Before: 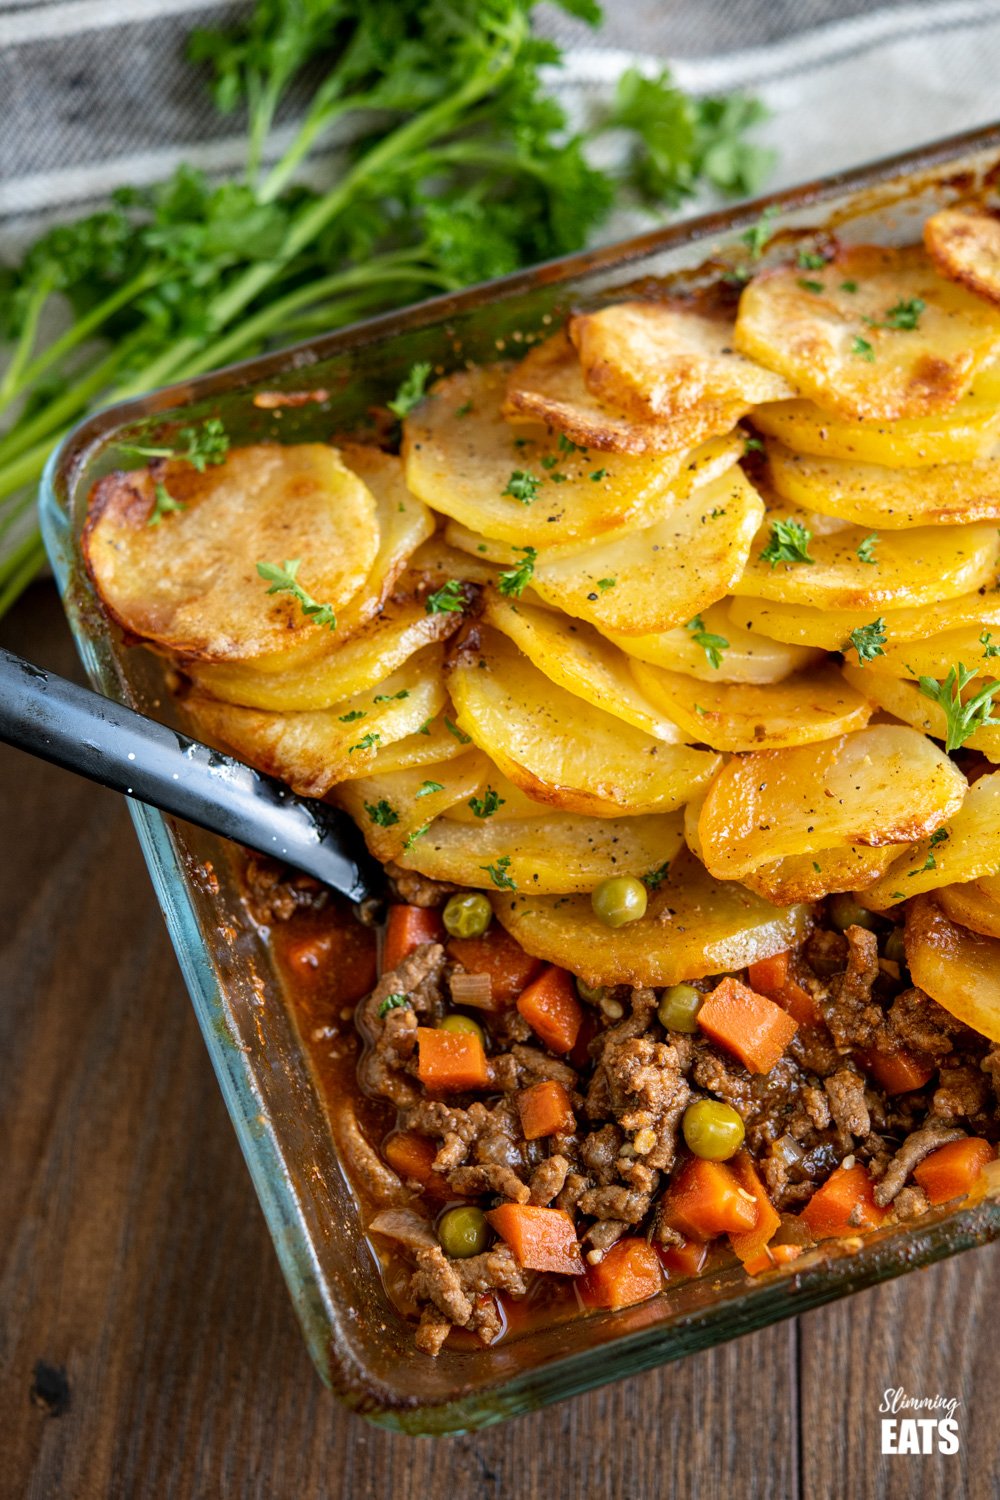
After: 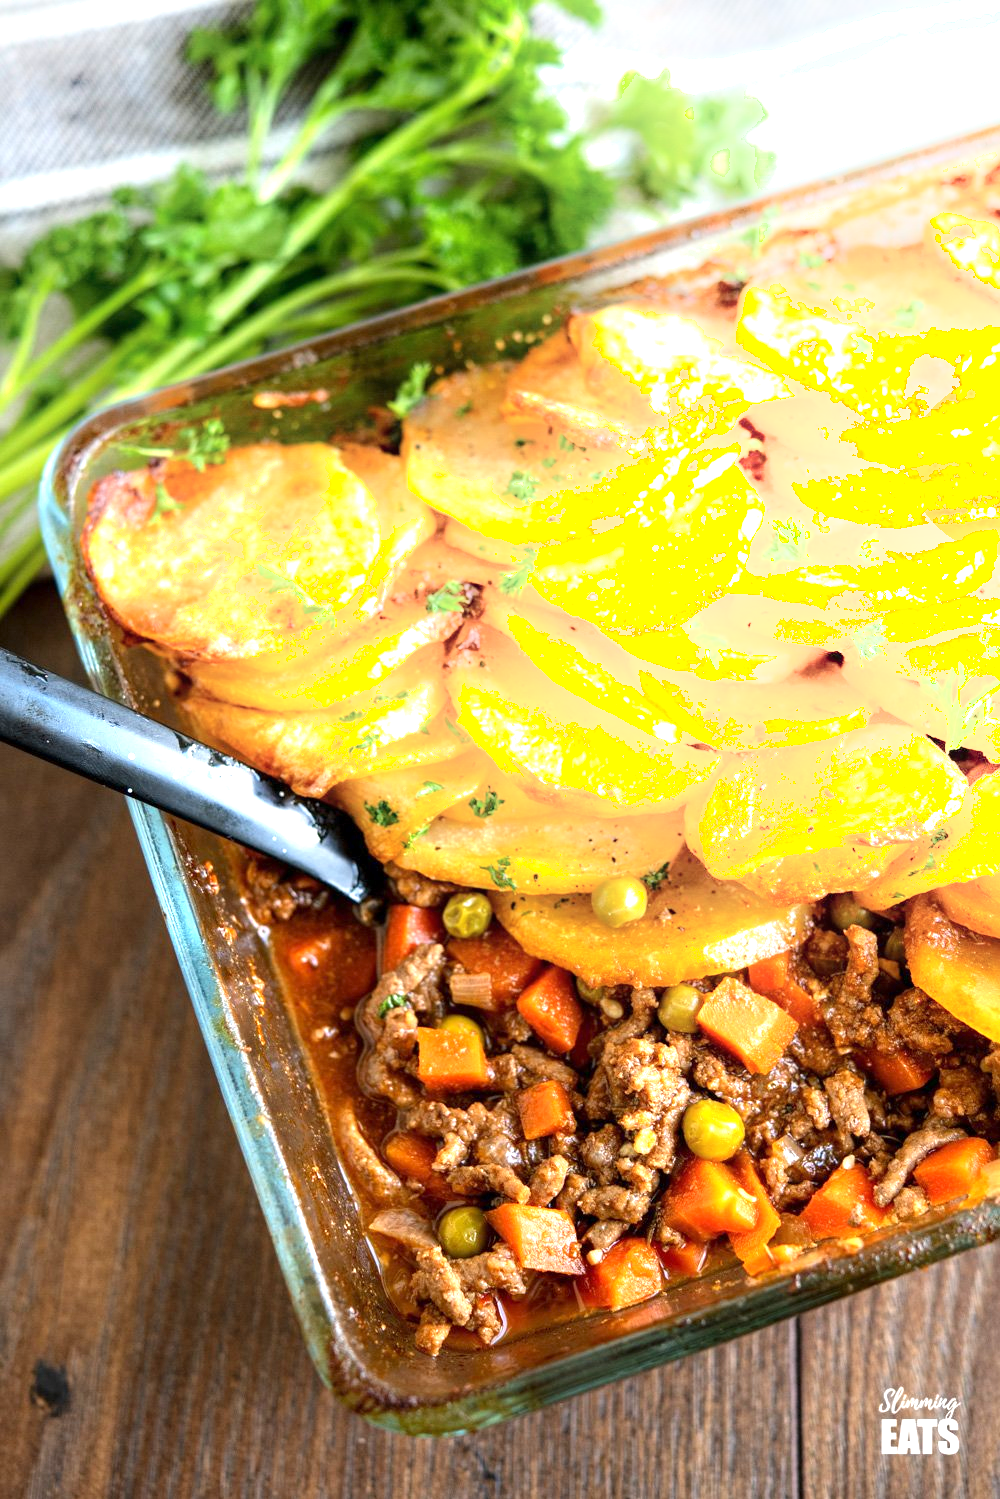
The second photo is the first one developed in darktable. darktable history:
exposure: exposure 1.146 EV, compensate highlight preservation false
shadows and highlights: highlights 71.43, soften with gaussian
crop: bottom 0.052%
